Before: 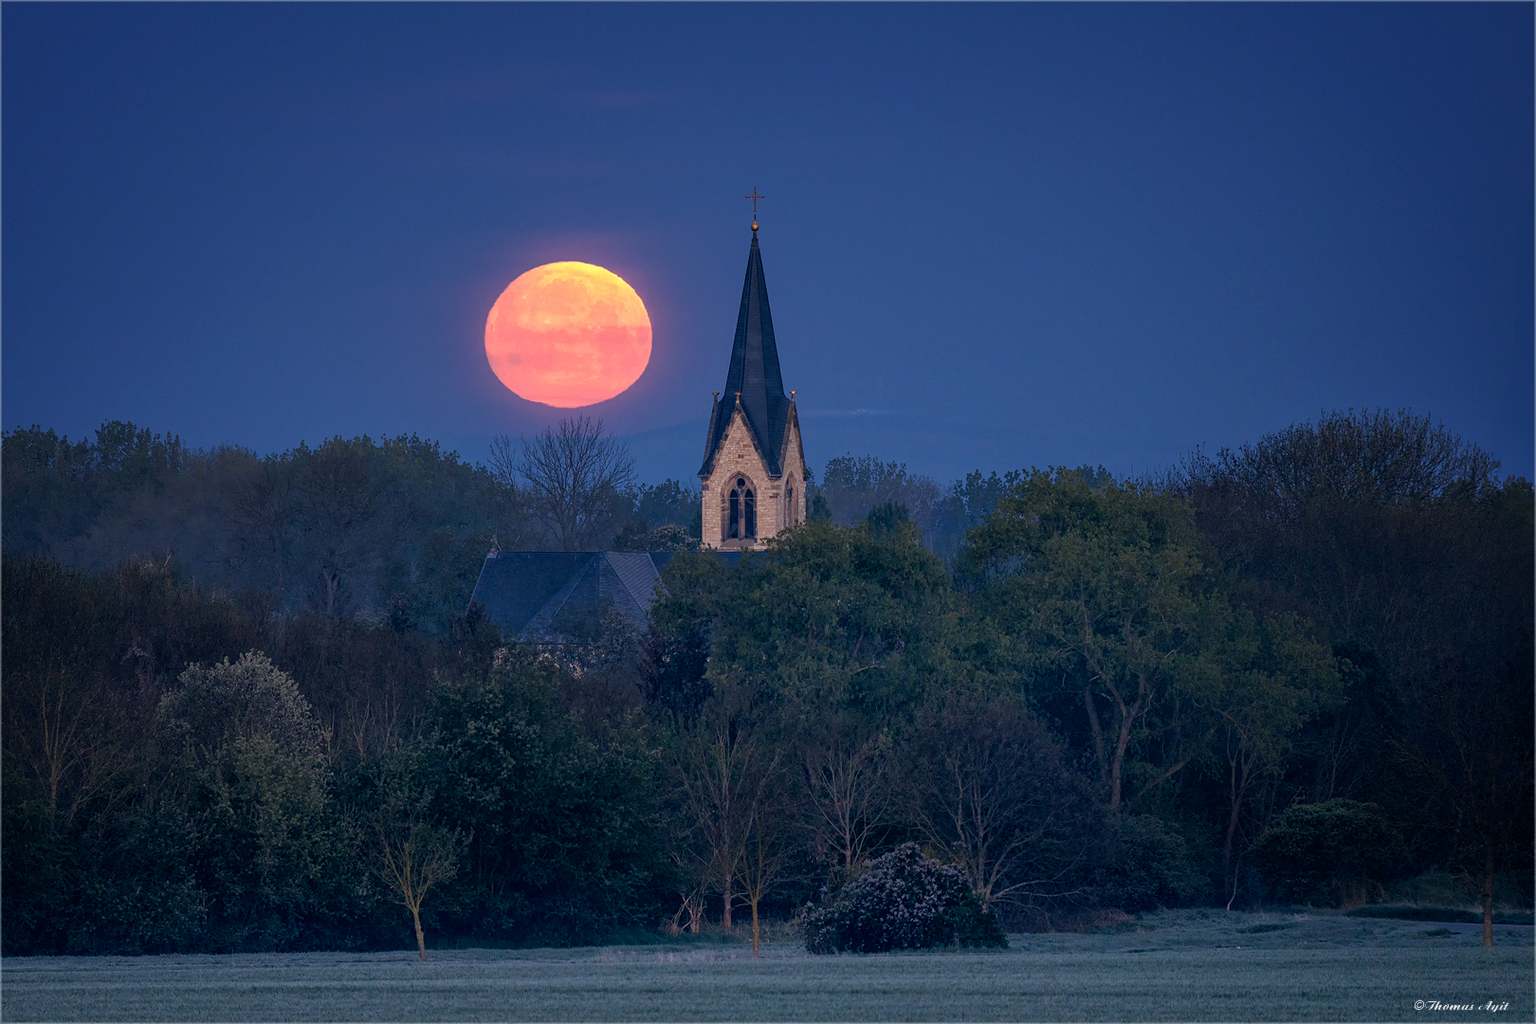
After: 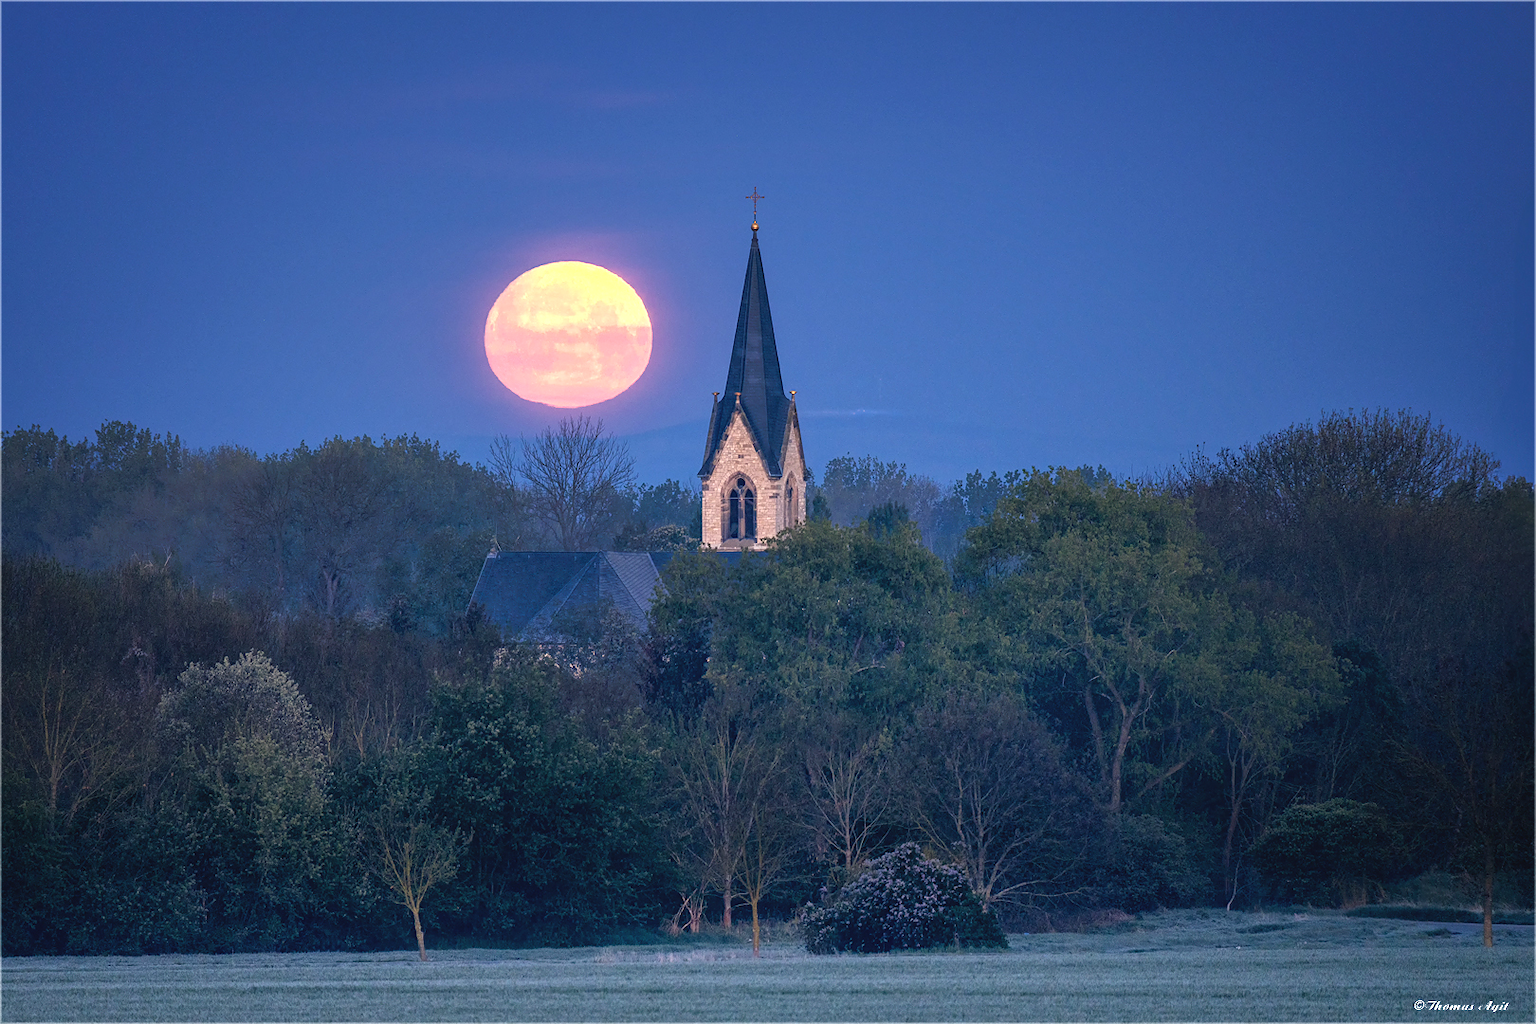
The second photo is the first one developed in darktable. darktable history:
exposure: black level correction -0.002, exposure 1.115 EV, compensate highlight preservation false
base curve: curves: ch0 [(0, 0) (0.303, 0.277) (1, 1)]
